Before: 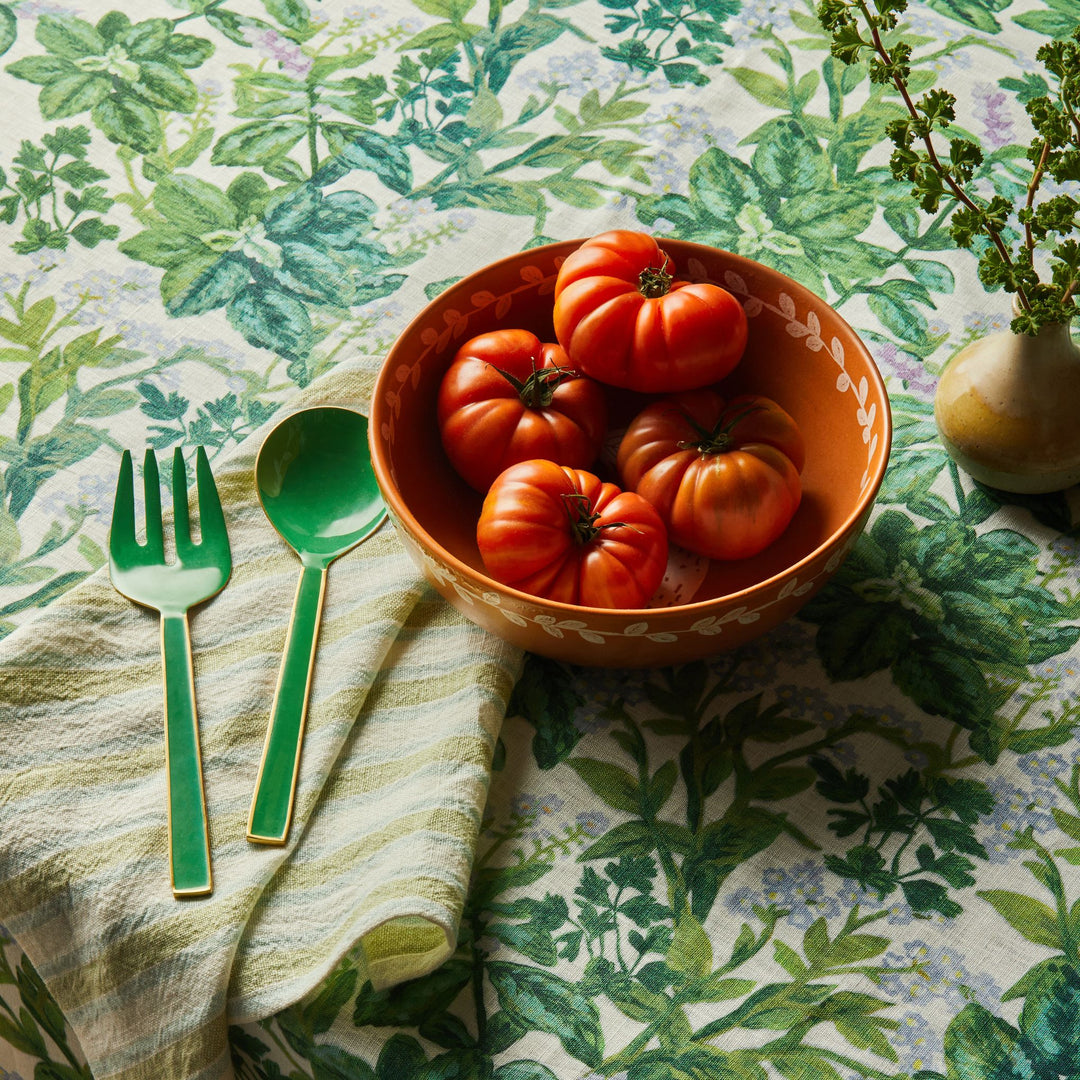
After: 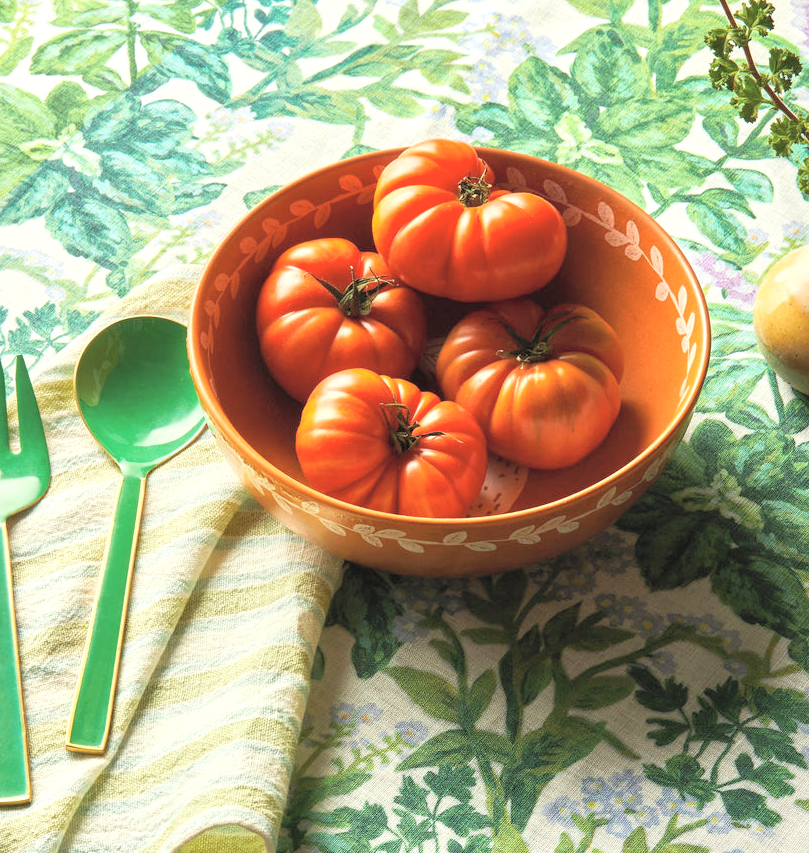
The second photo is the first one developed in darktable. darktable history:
exposure: exposure 0.607 EV, compensate highlight preservation false
contrast brightness saturation: brightness 0.275
crop: left 16.784%, top 8.438%, right 8.233%, bottom 12.52%
